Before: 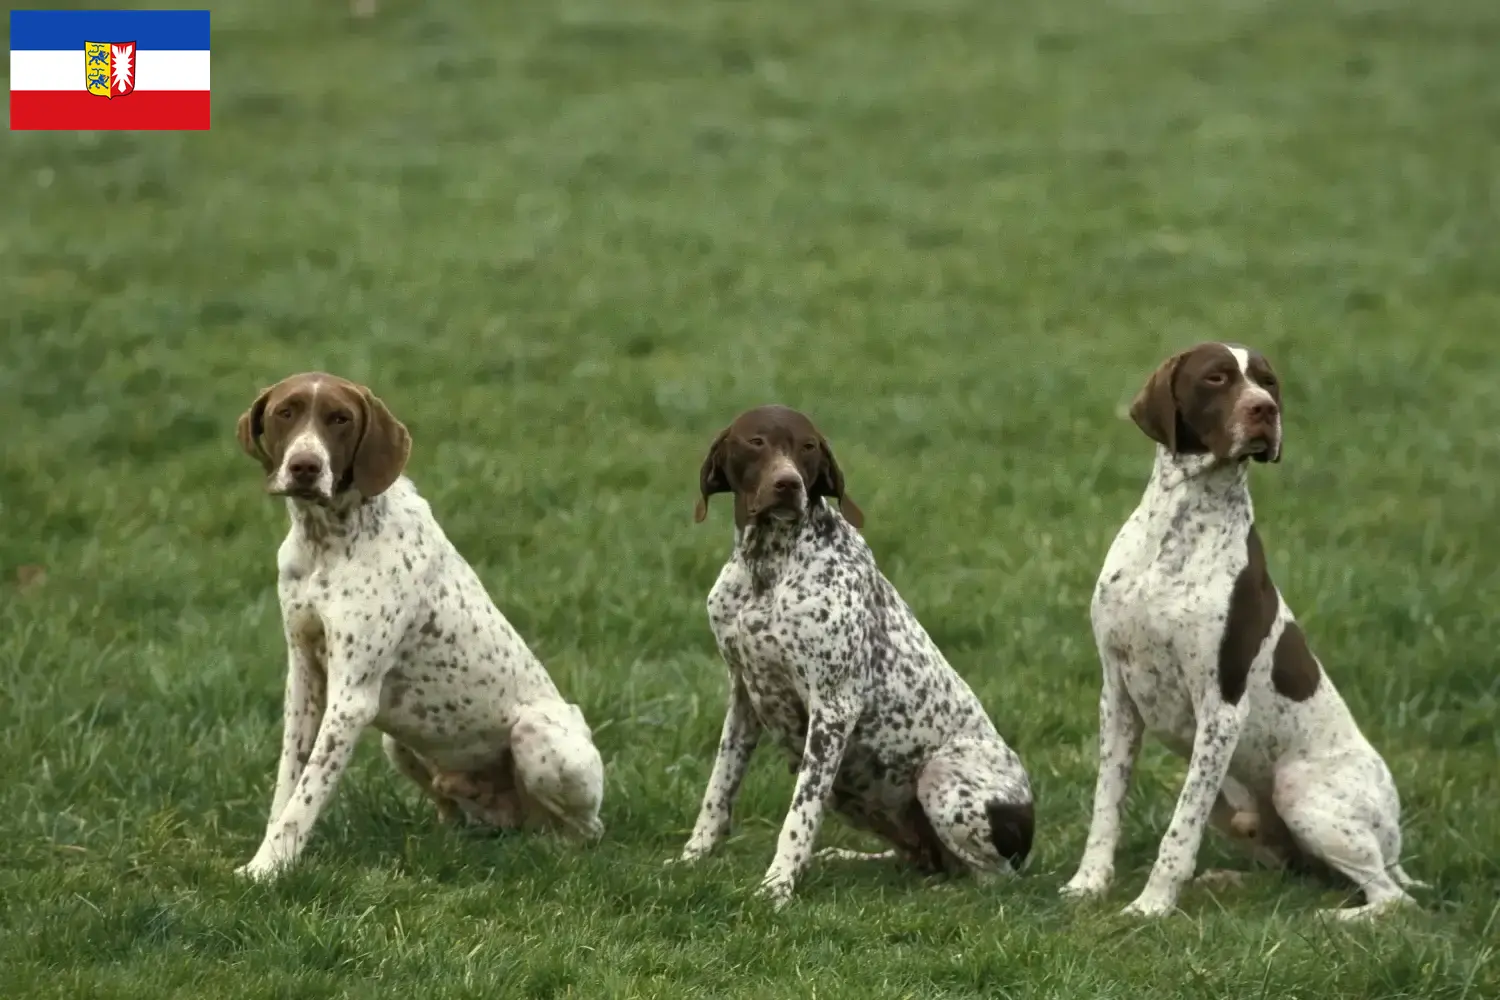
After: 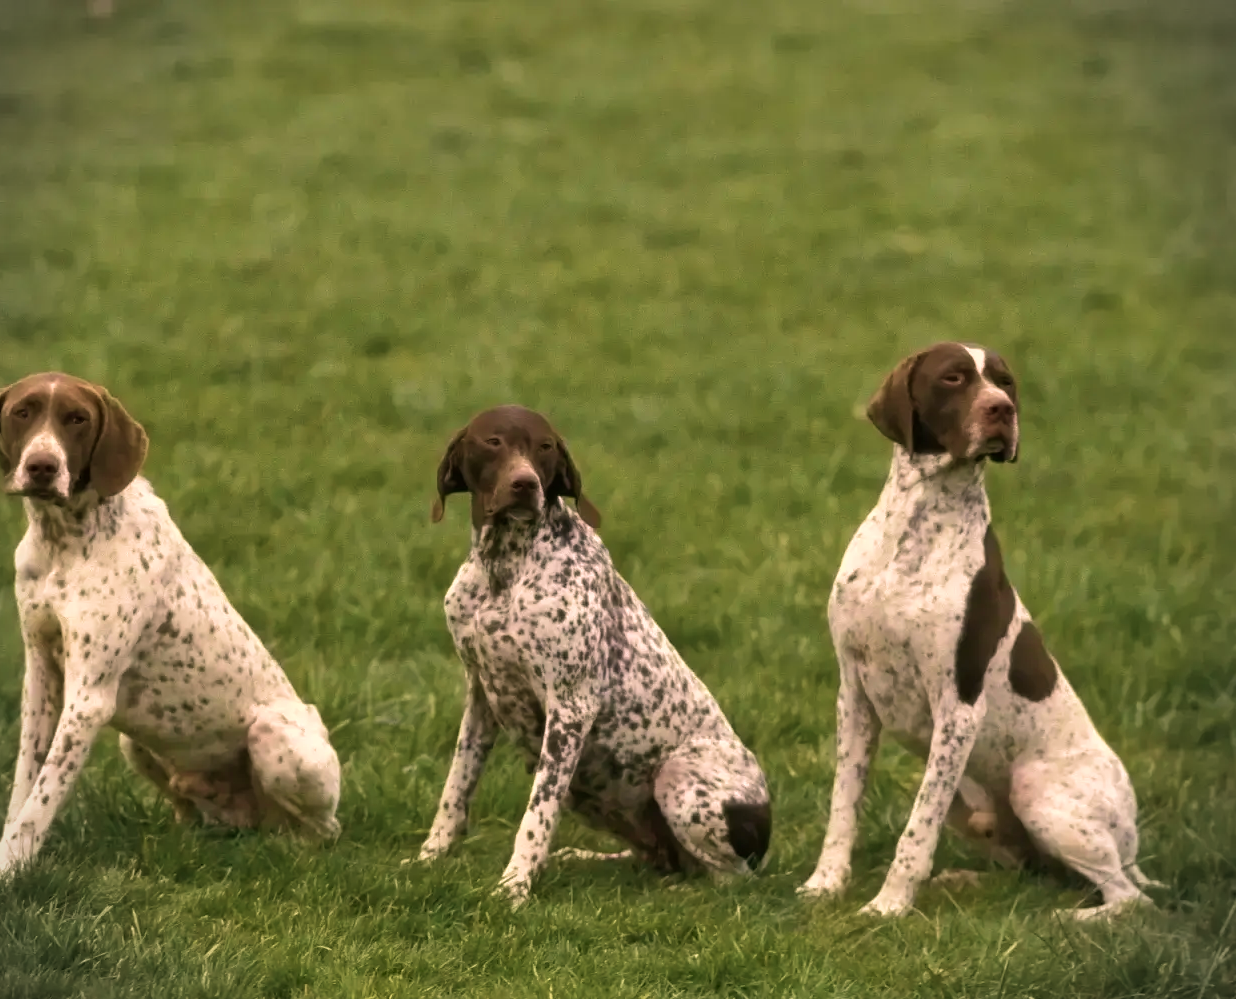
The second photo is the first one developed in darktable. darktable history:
crop: left 17.582%, bottom 0.031%
tone equalizer: on, module defaults
velvia: strength 45%
vignetting: fall-off start 91.19%
color correction: highlights a* 12.23, highlights b* 5.41
